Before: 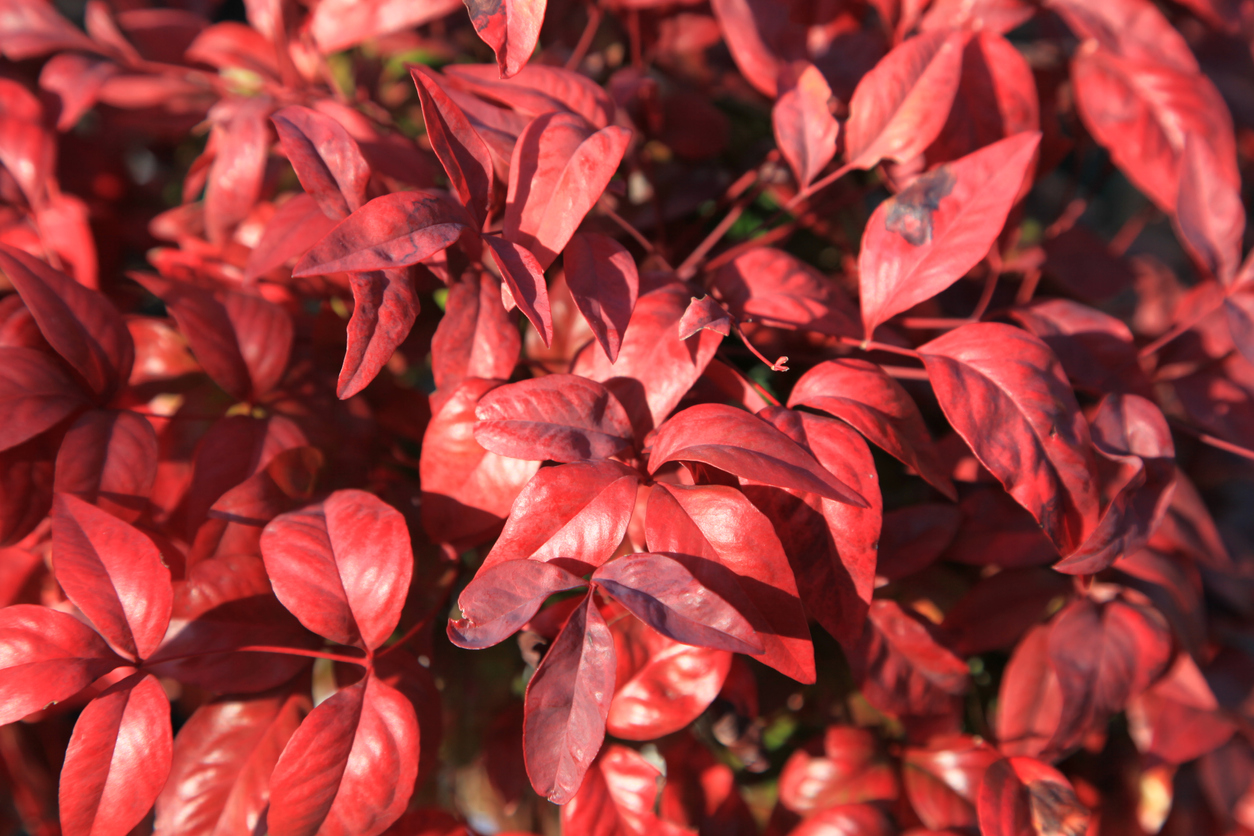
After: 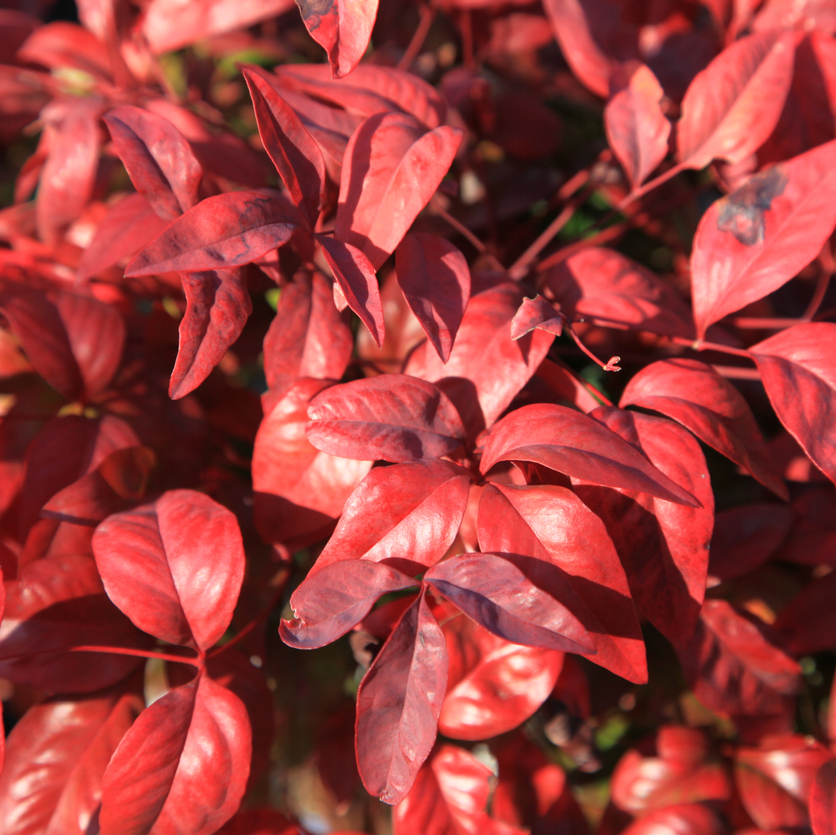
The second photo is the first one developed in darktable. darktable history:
crop and rotate: left 13.411%, right 19.878%
